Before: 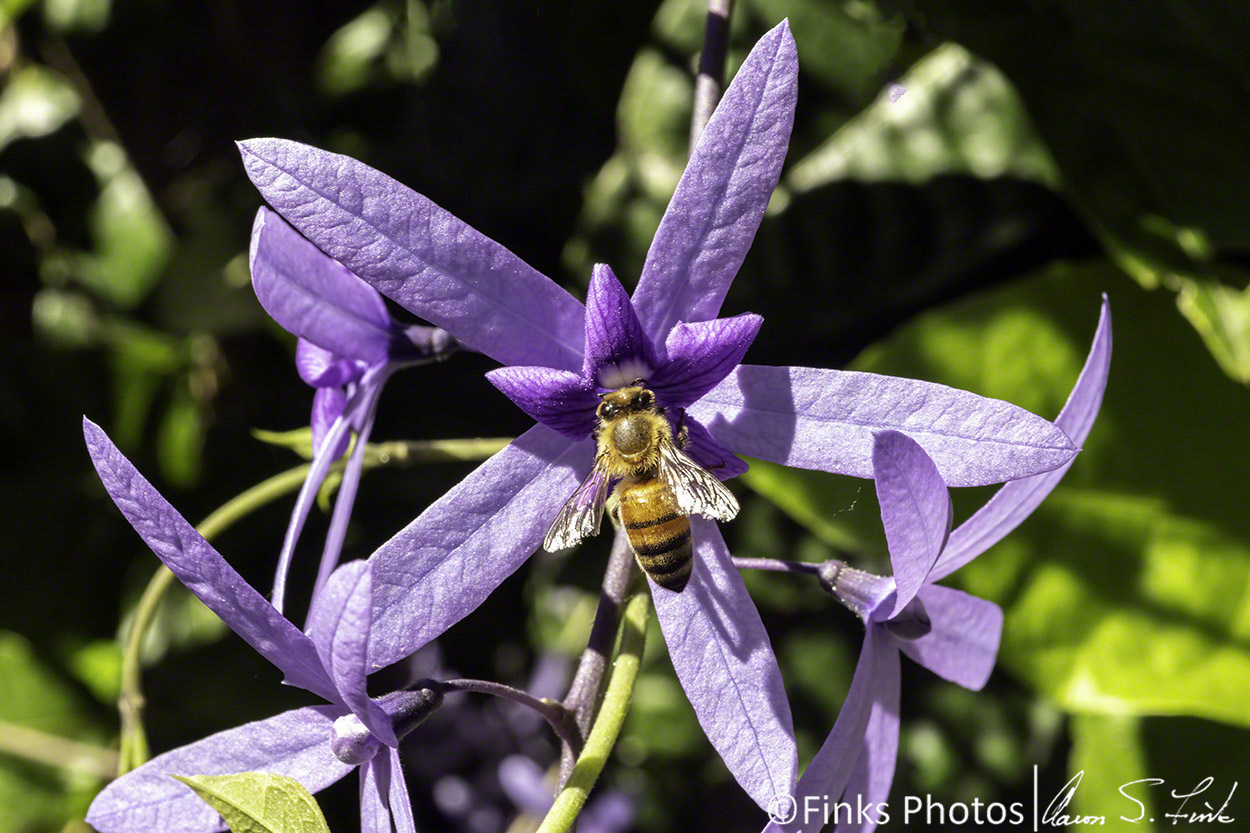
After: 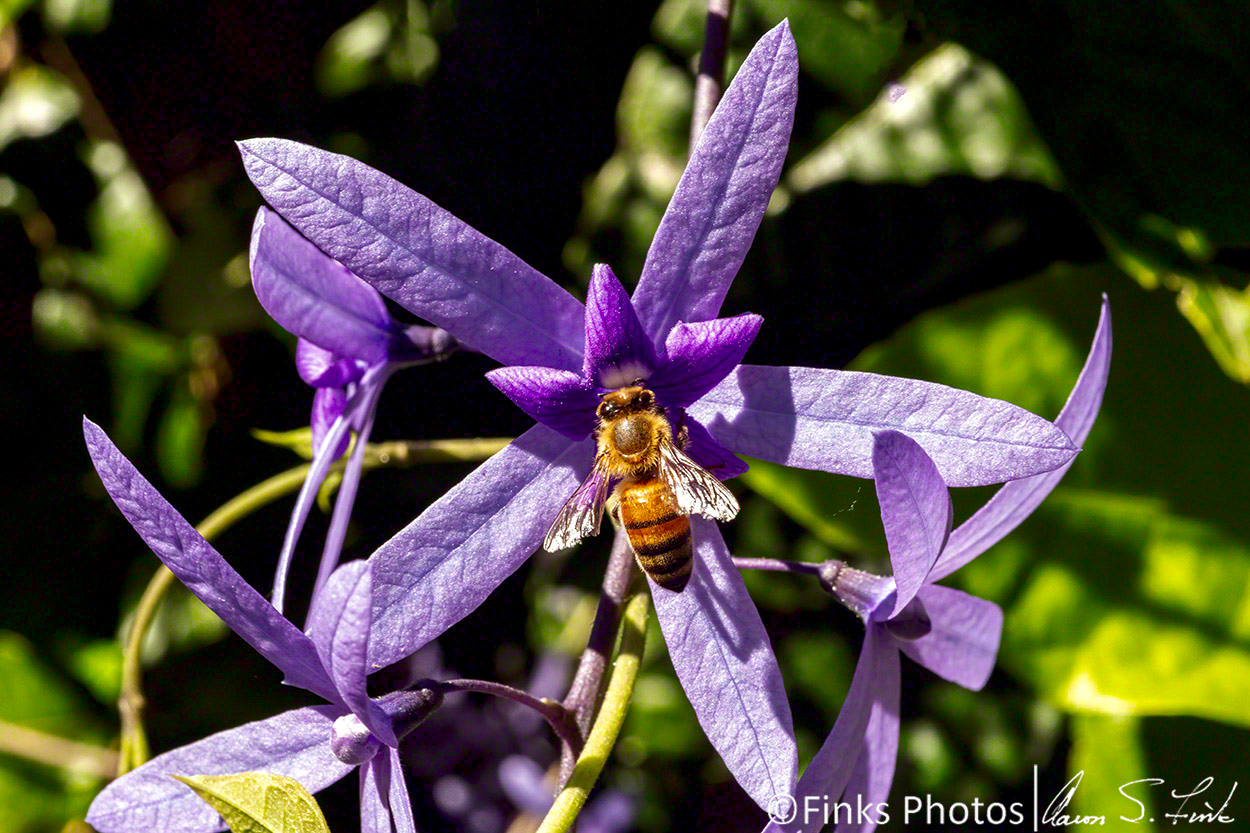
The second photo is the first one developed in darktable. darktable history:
contrast brightness saturation: brightness -0.2, saturation 0.08
local contrast: highlights 100%, shadows 100%, detail 120%, midtone range 0.2
